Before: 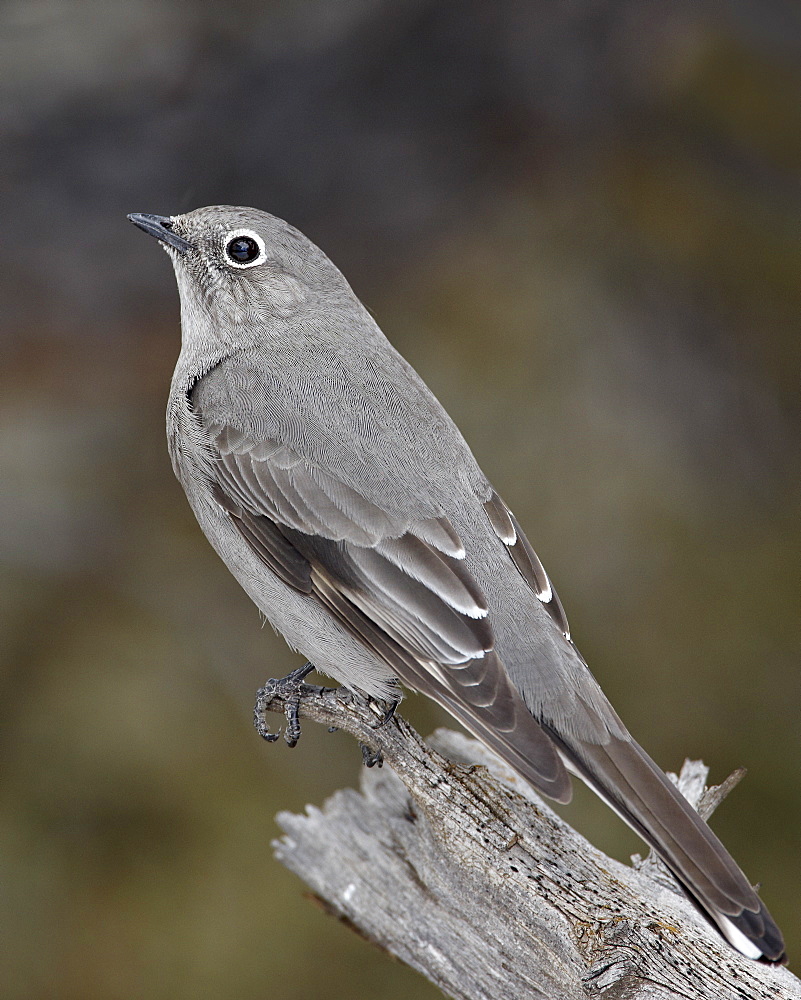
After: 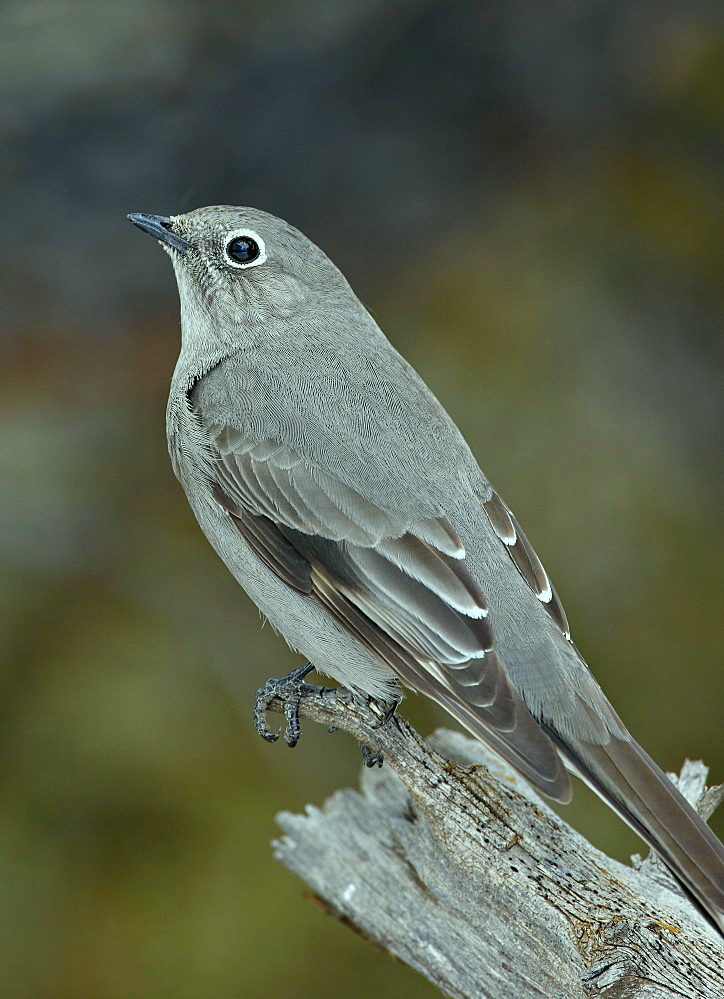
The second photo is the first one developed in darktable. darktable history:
color correction: highlights a* -7.36, highlights b* 1.41, shadows a* -3.53, saturation 1.41
crop: right 9.51%, bottom 0.047%
